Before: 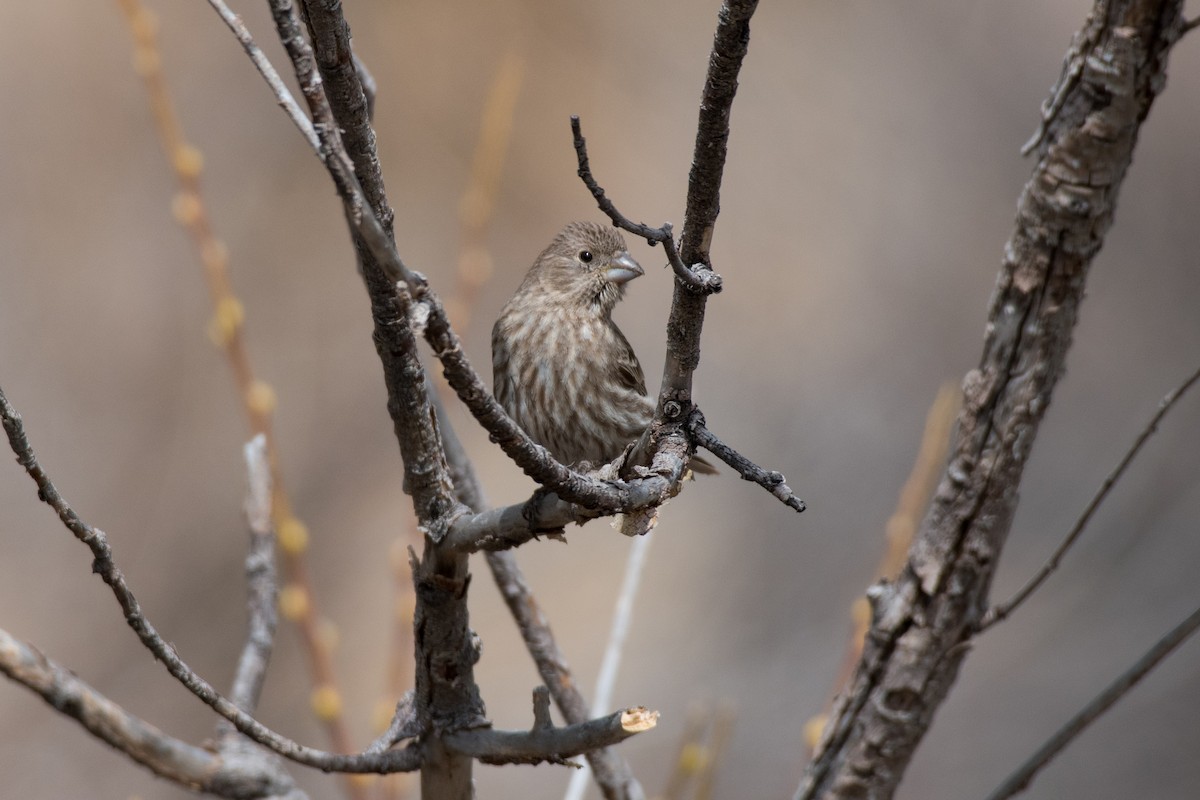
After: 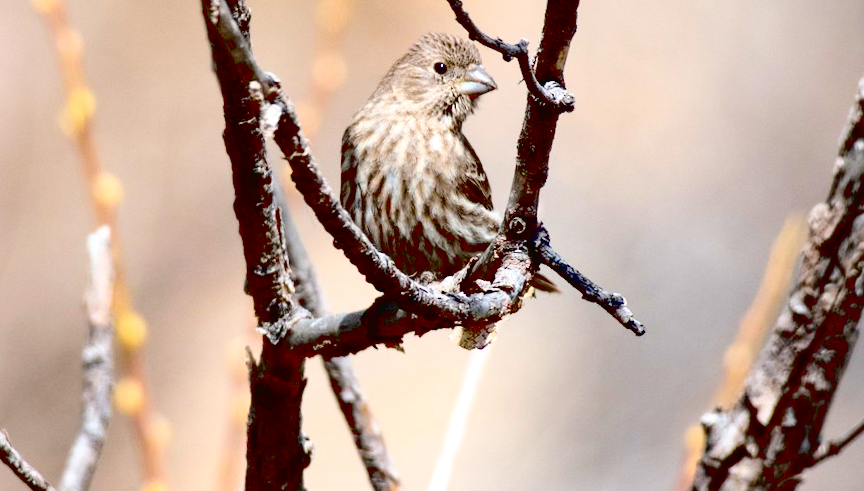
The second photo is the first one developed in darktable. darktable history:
exposure: black level correction 0.037, exposure 0.908 EV, compensate highlight preservation false
crop and rotate: angle -3.35°, left 9.722%, top 21.307%, right 12.012%, bottom 11.946%
tone curve: curves: ch0 [(0, 0.023) (0.087, 0.065) (0.184, 0.168) (0.45, 0.54) (0.57, 0.683) (0.722, 0.825) (0.877, 0.948) (1, 1)]; ch1 [(0, 0) (0.388, 0.369) (0.447, 0.447) (0.505, 0.5) (0.534, 0.528) (0.573, 0.583) (0.663, 0.68) (1, 1)]; ch2 [(0, 0) (0.314, 0.223) (0.427, 0.405) (0.492, 0.505) (0.531, 0.55) (0.589, 0.599) (1, 1)], color space Lab, linked channels, preserve colors none
